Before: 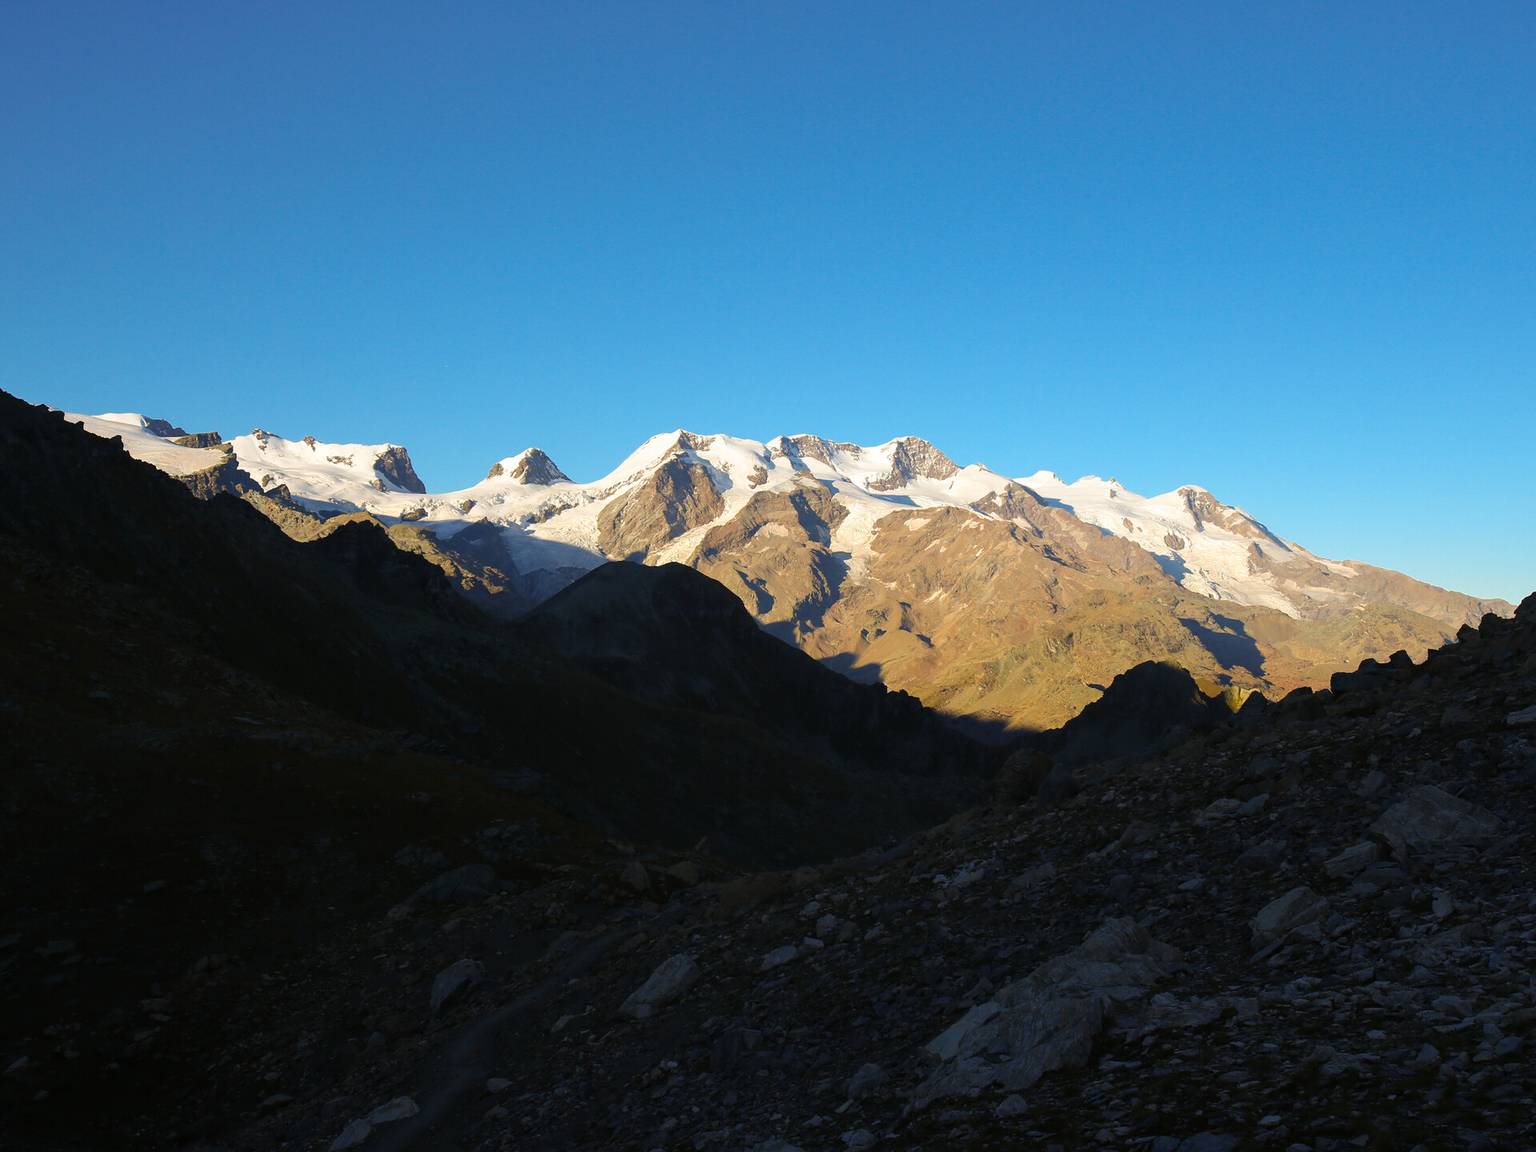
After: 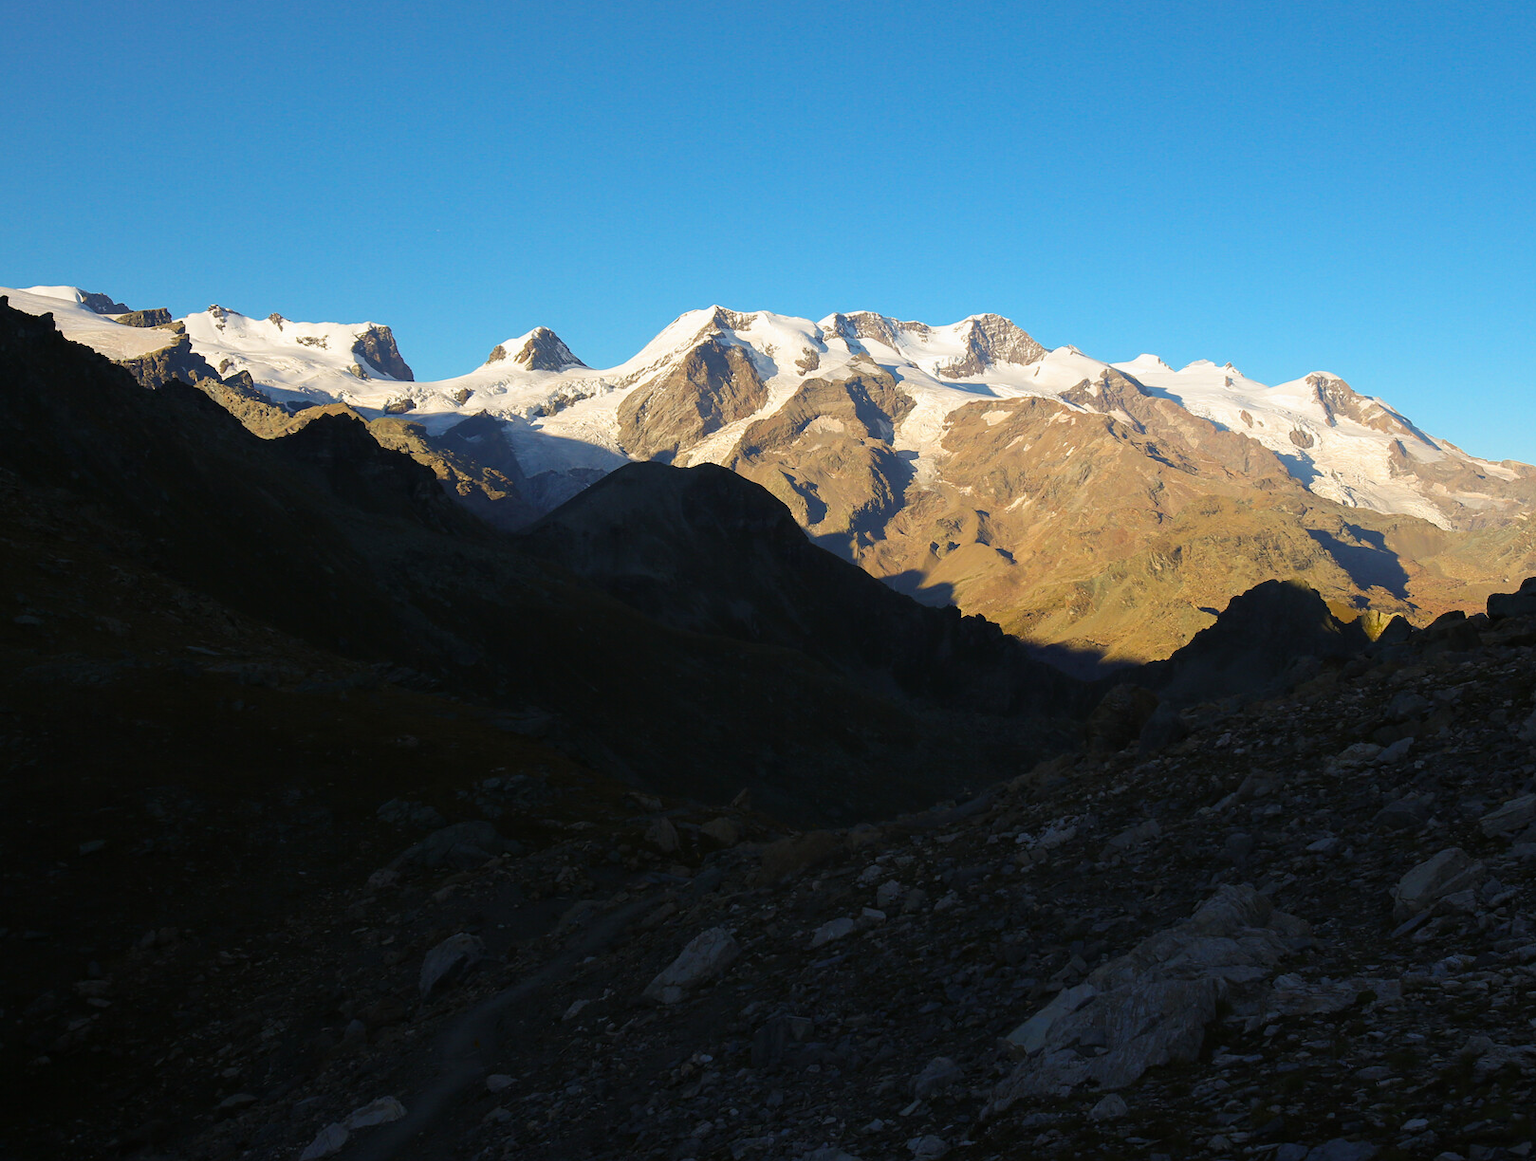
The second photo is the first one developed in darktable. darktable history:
crop and rotate: left 5.017%, top 14.993%, right 10.656%
local contrast: mode bilateral grid, contrast 100, coarseness 99, detail 94%, midtone range 0.2
